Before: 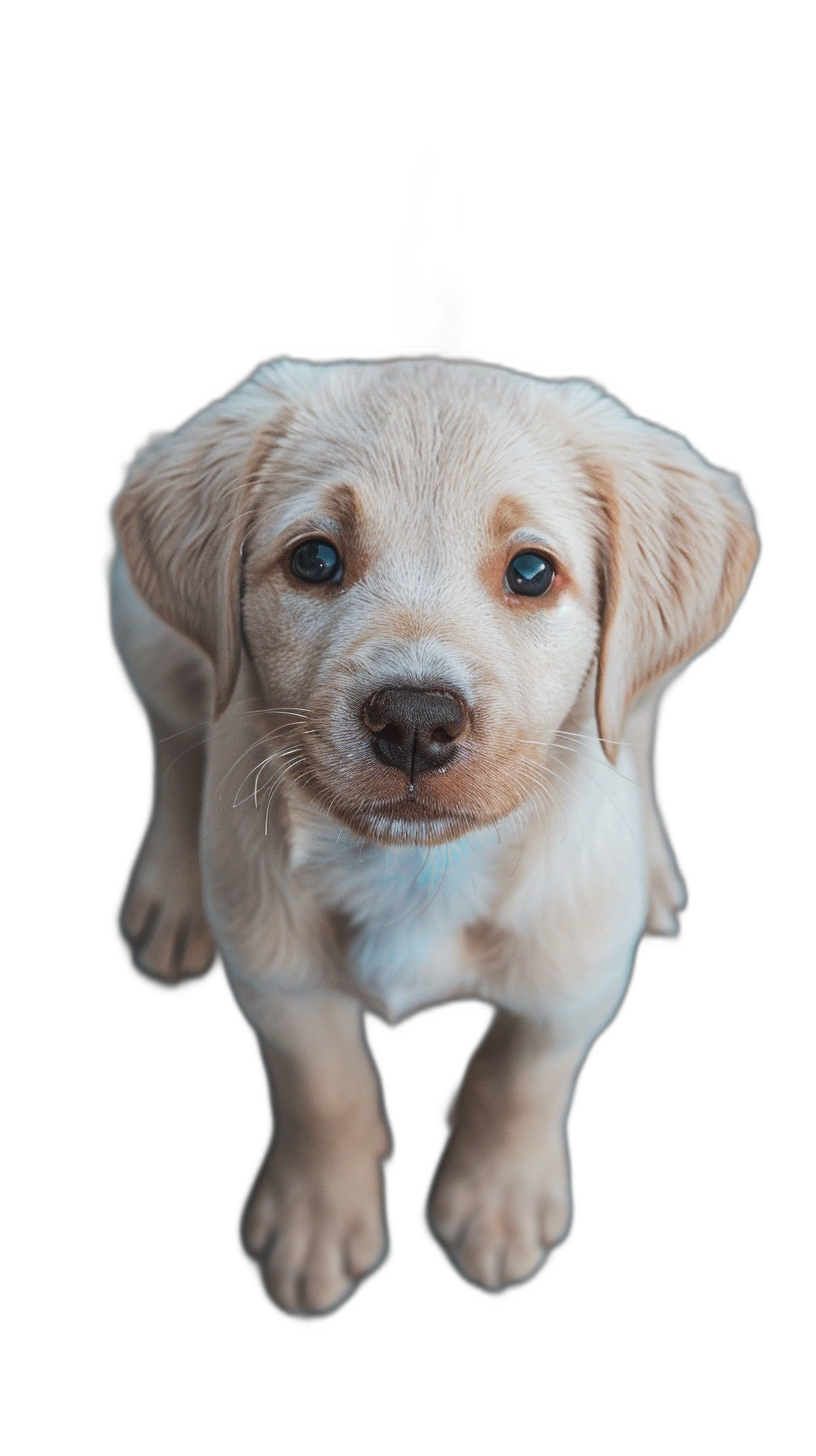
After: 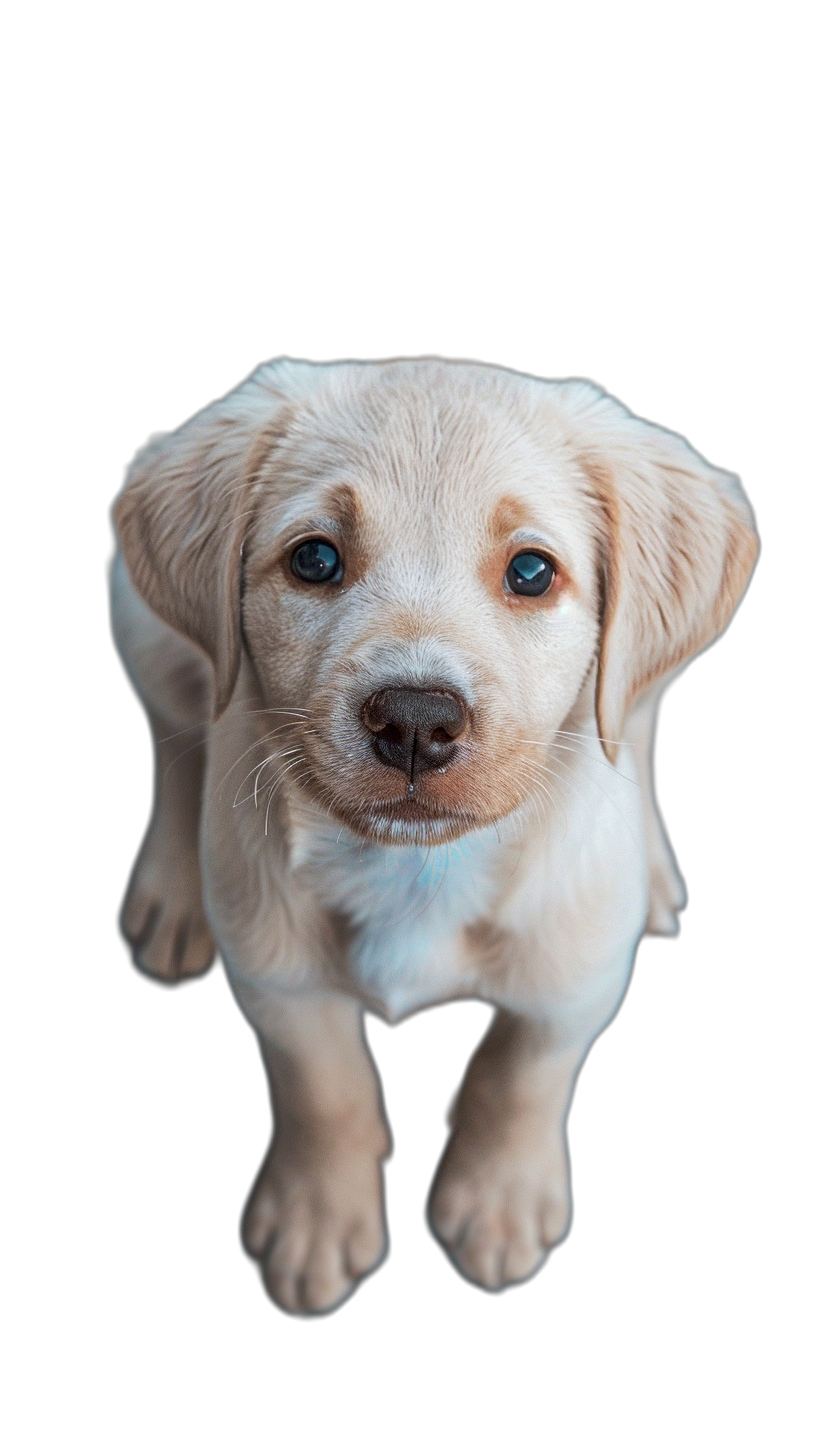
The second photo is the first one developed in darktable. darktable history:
exposure: black level correction 0.007, exposure 0.16 EV, compensate highlight preservation false
